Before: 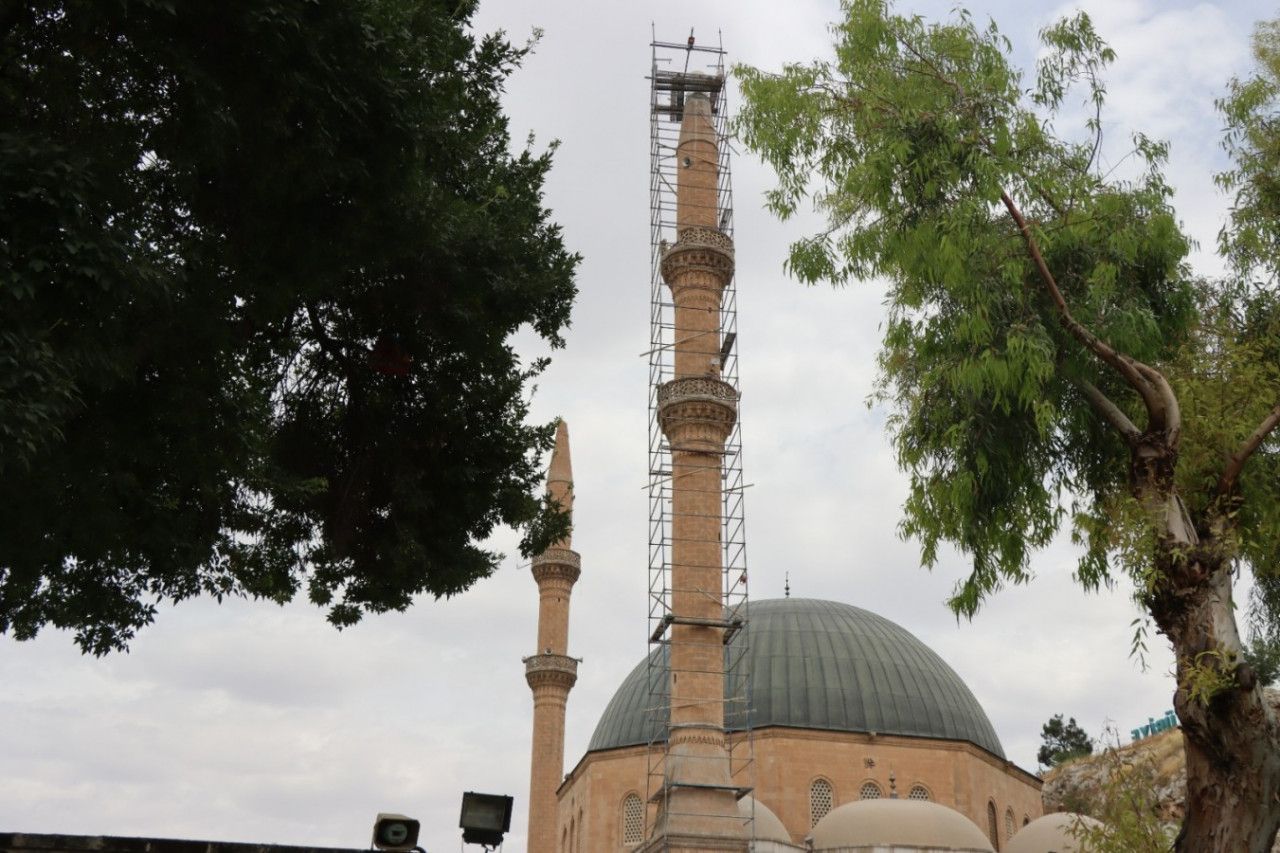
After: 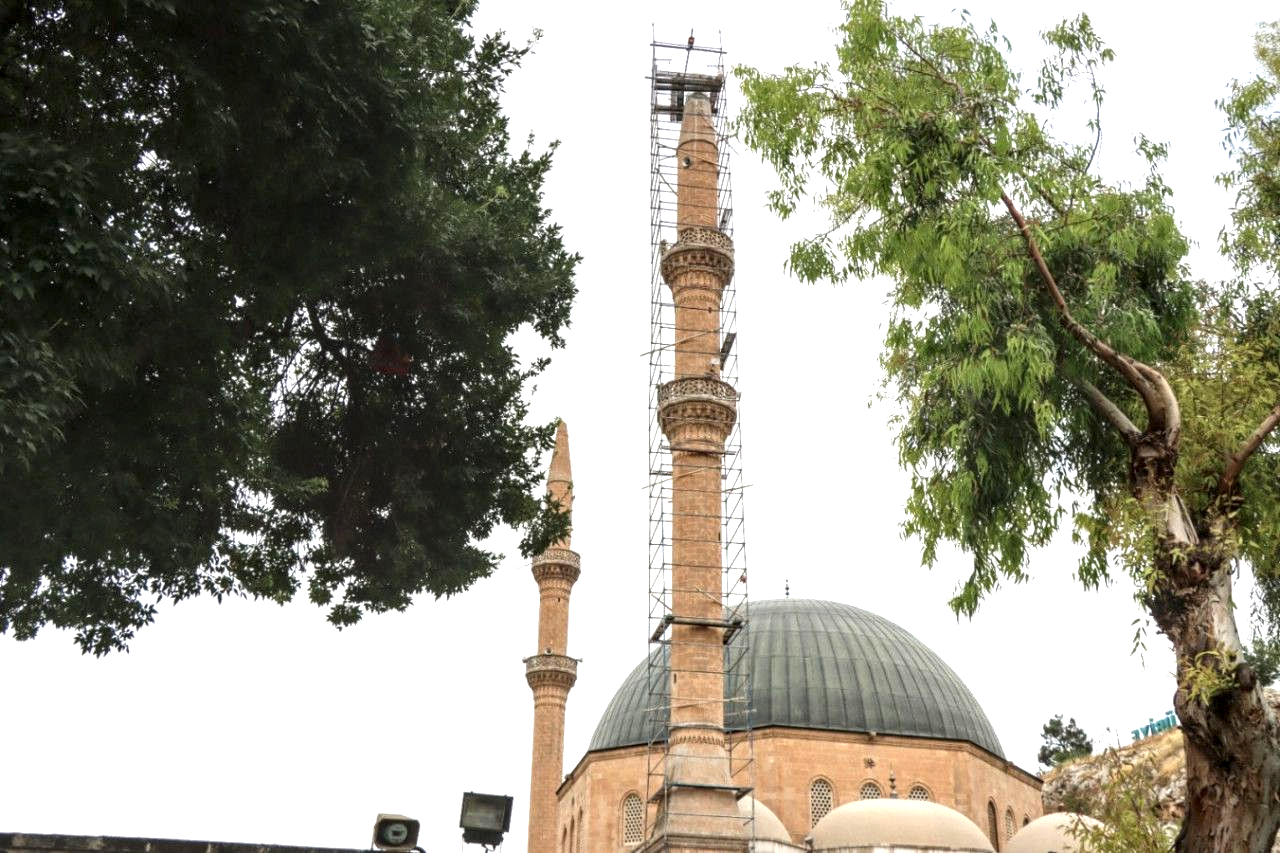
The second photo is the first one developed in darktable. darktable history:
exposure: black level correction 0, exposure 1.1 EV, compensate highlight preservation false
white balance: emerald 1
local contrast: detail 150%
